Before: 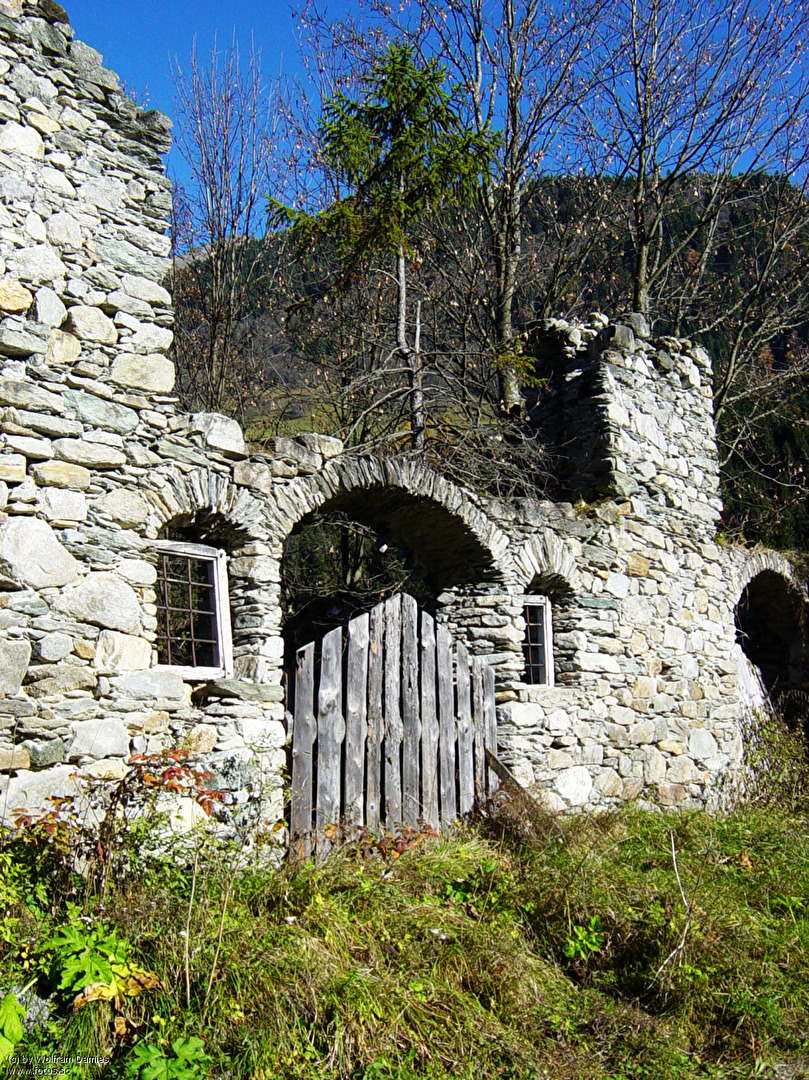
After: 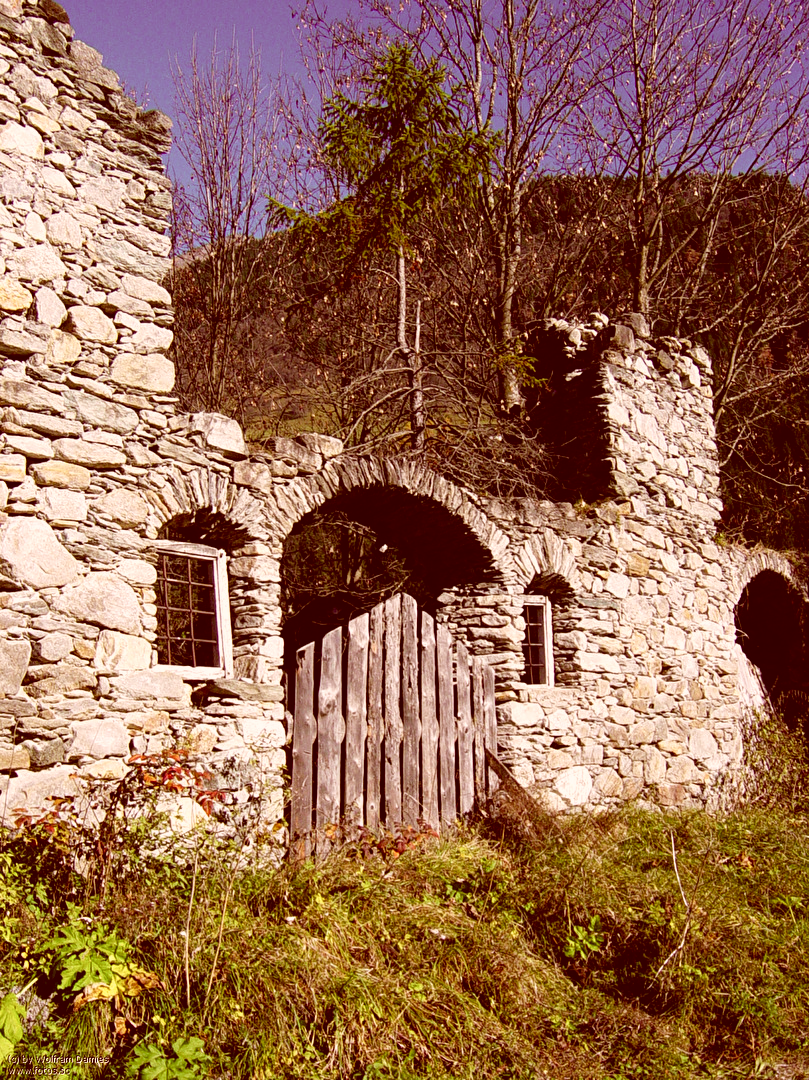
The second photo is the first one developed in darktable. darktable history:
color correction: highlights a* 9.3, highlights b* 8.91, shadows a* 39.98, shadows b* 39.29, saturation 0.797
